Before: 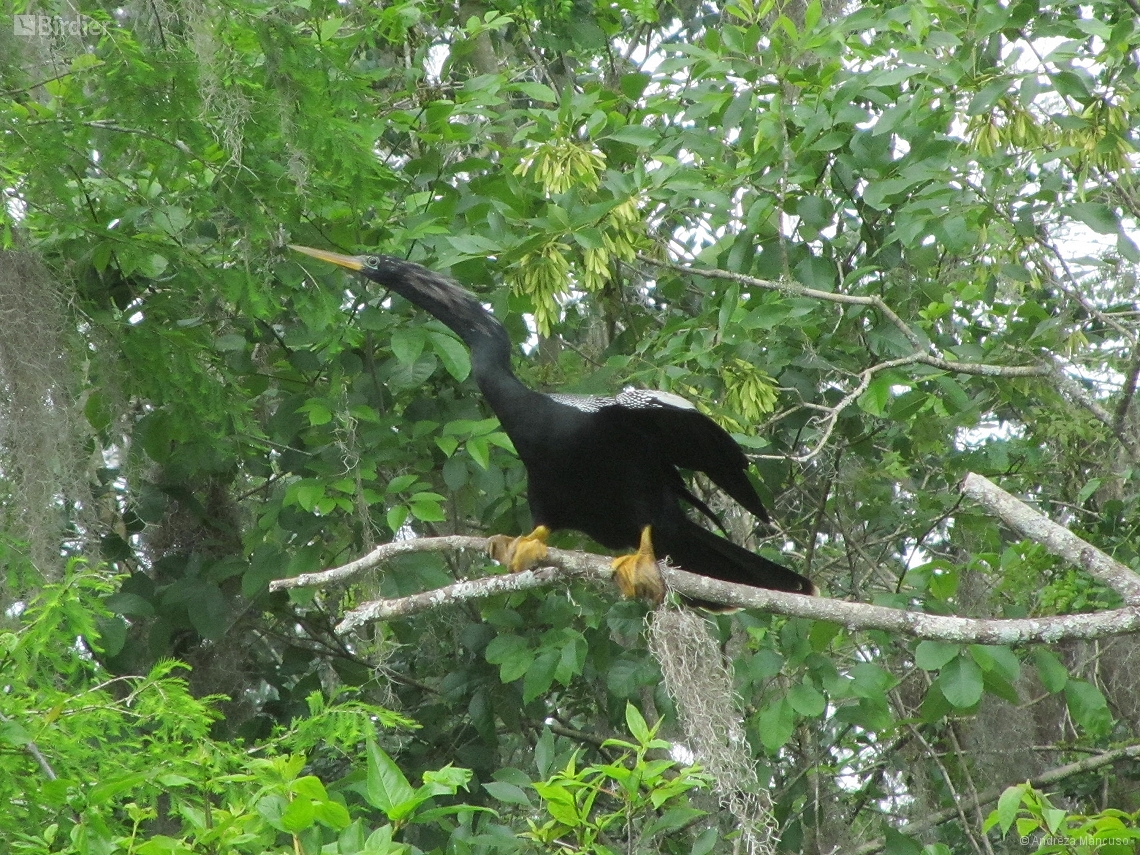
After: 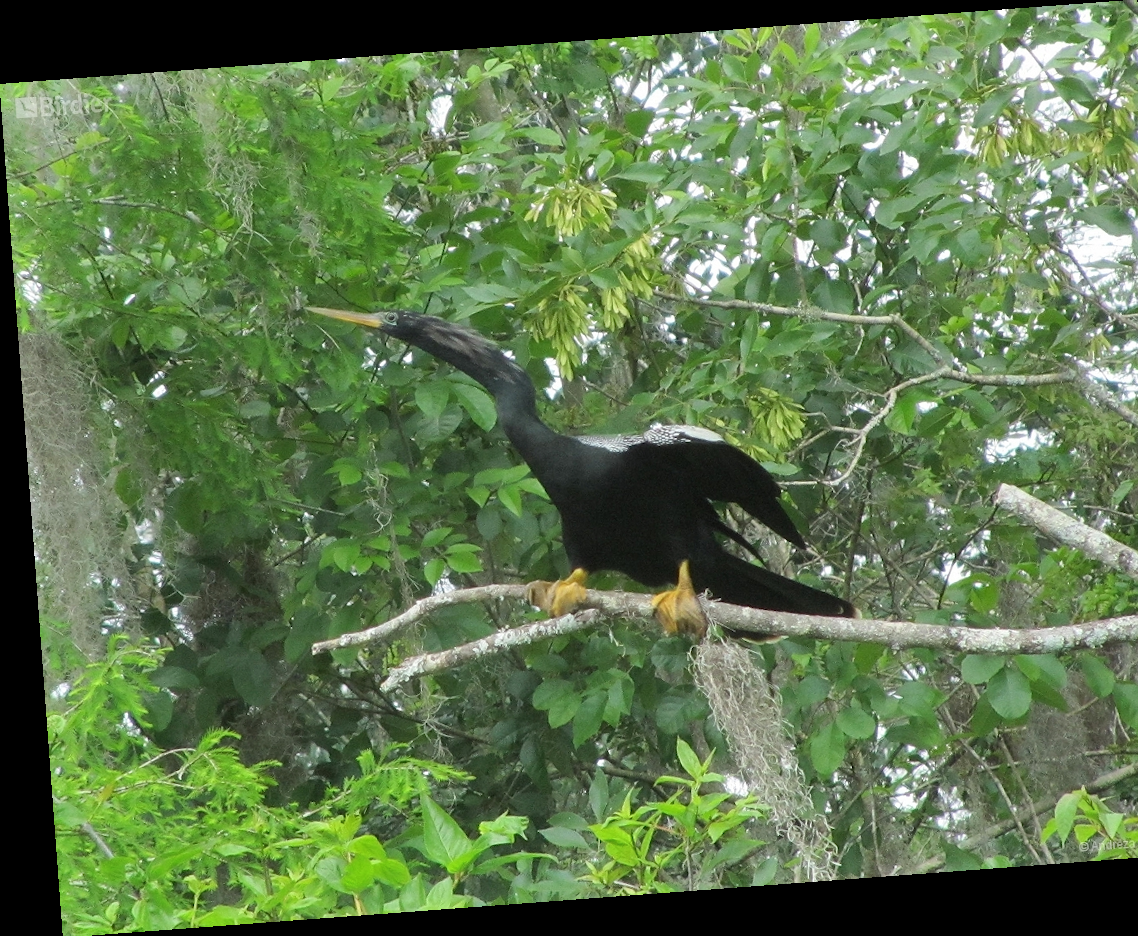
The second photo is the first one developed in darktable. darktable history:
crop and rotate: right 5.167%
rotate and perspective: rotation -4.25°, automatic cropping off
shadows and highlights: shadows 49, highlights -41, soften with gaussian
